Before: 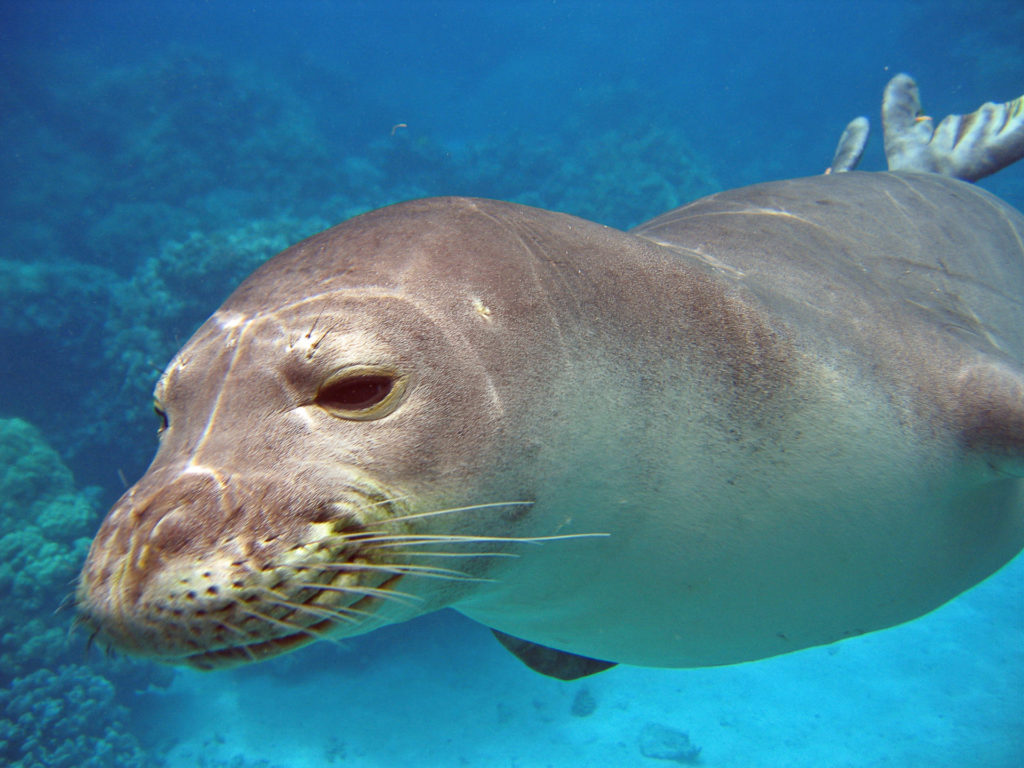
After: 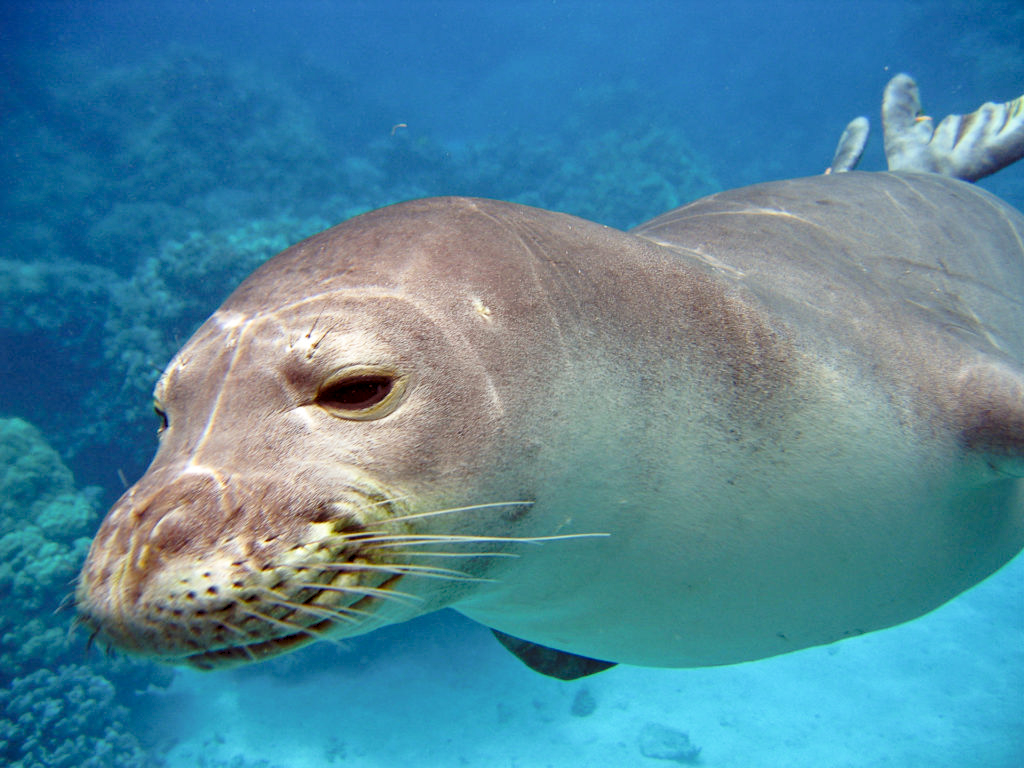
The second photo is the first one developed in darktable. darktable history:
tone curve: curves: ch0 [(0, 0) (0.003, 0.048) (0.011, 0.055) (0.025, 0.065) (0.044, 0.089) (0.069, 0.111) (0.1, 0.132) (0.136, 0.163) (0.177, 0.21) (0.224, 0.259) (0.277, 0.323) (0.335, 0.385) (0.399, 0.442) (0.468, 0.508) (0.543, 0.578) (0.623, 0.648) (0.709, 0.716) (0.801, 0.781) (0.898, 0.845) (1, 1)], preserve colors none
exposure: black level correction 0.011, exposure -0.478 EV, compensate highlight preservation false
levels: mode automatic, black 0.023%, white 99.97%, levels [0.062, 0.494, 0.925]
